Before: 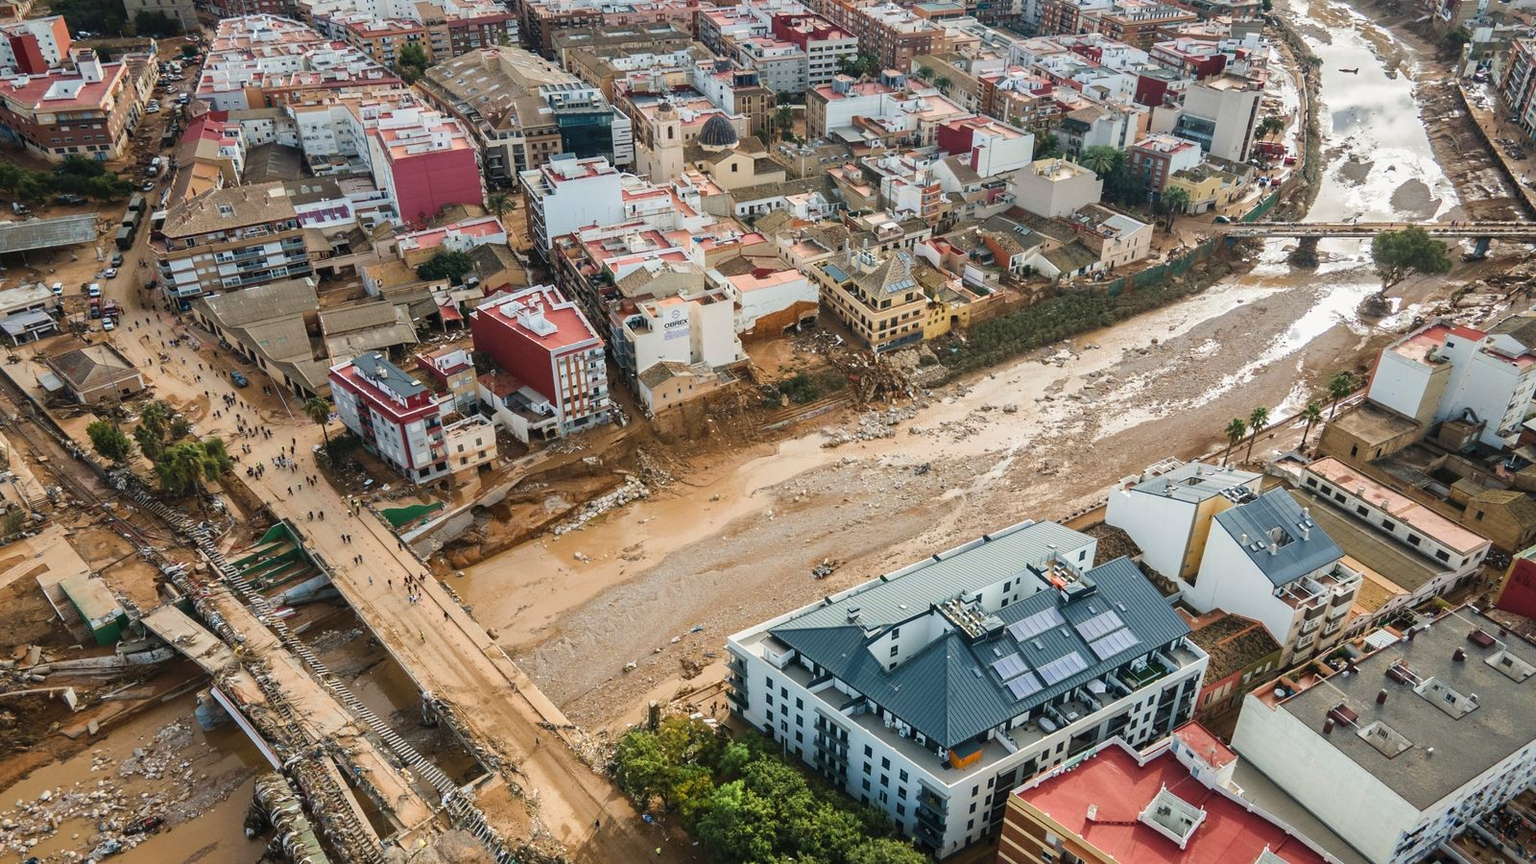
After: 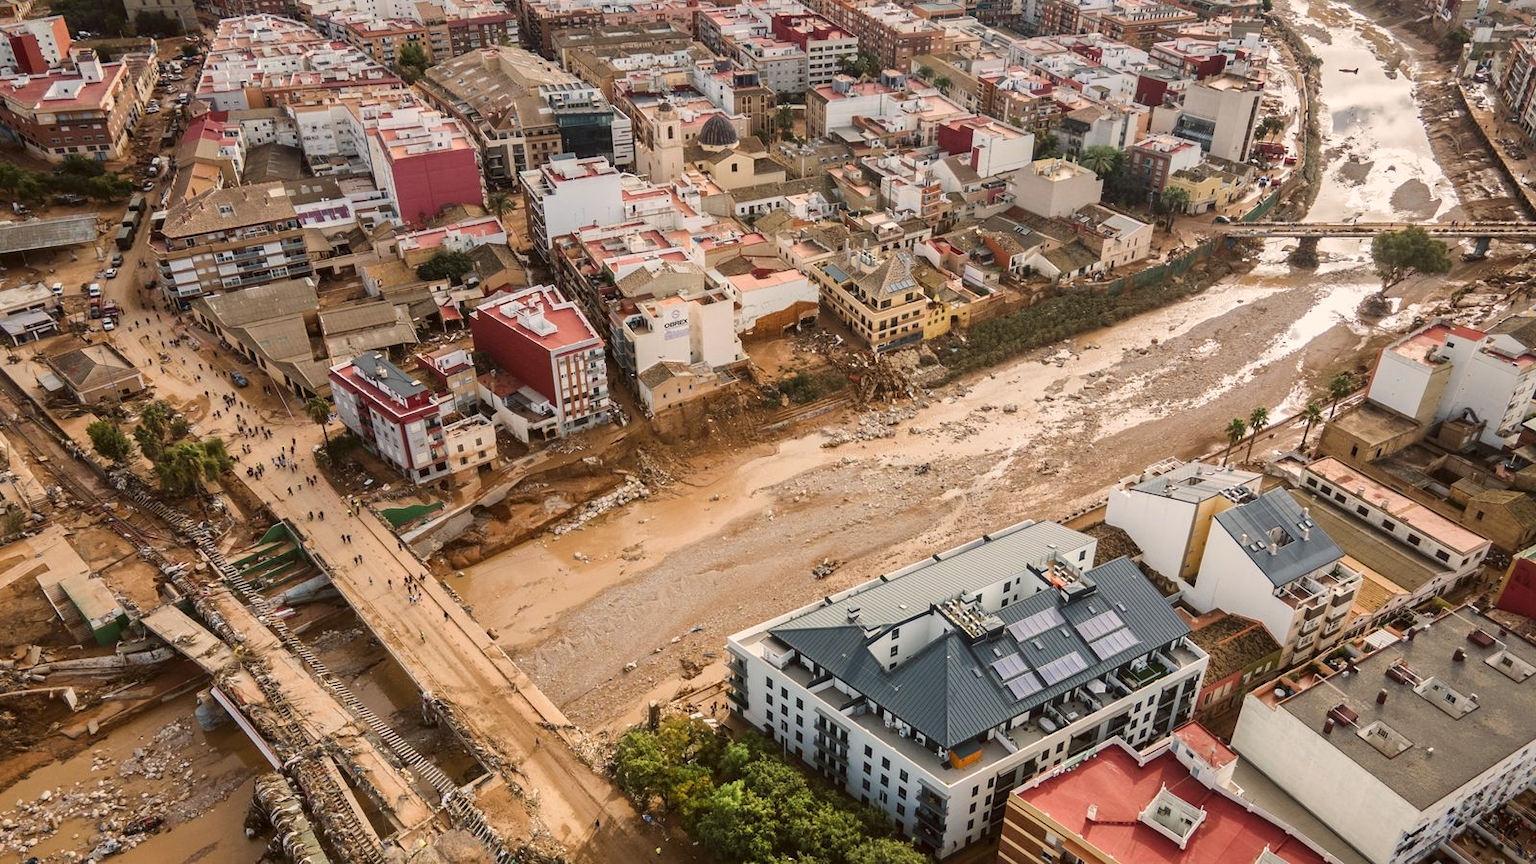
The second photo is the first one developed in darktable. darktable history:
color correction: highlights a* 6.69, highlights b* 8.41, shadows a* 5.49, shadows b* 7.28, saturation 0.892
